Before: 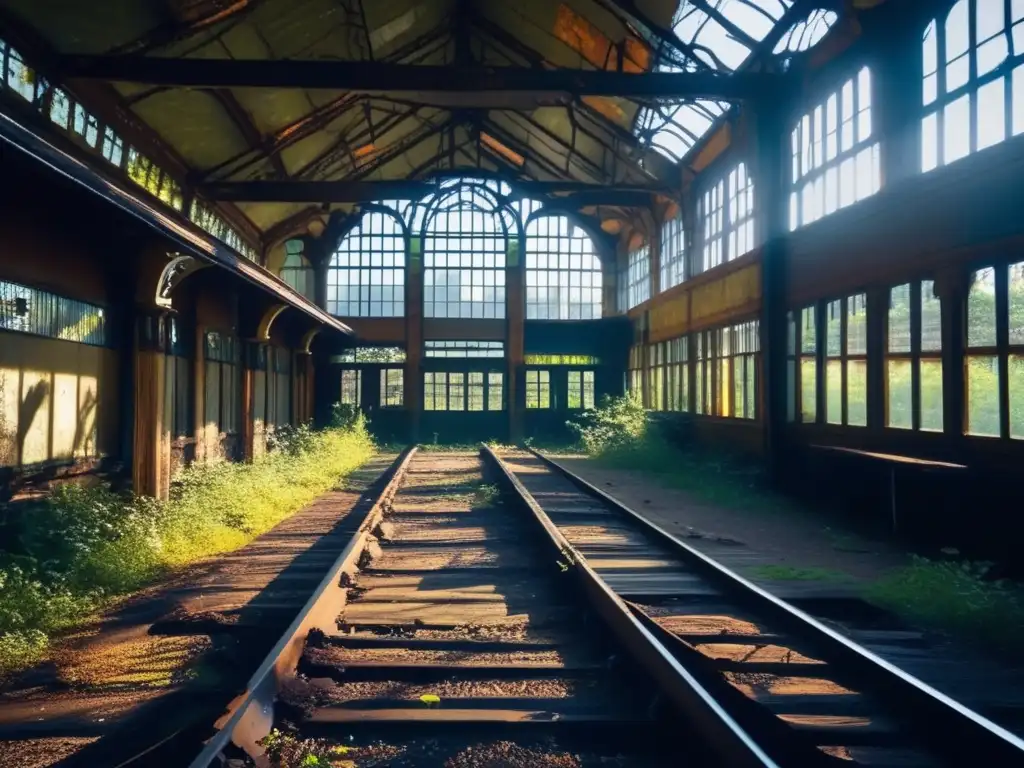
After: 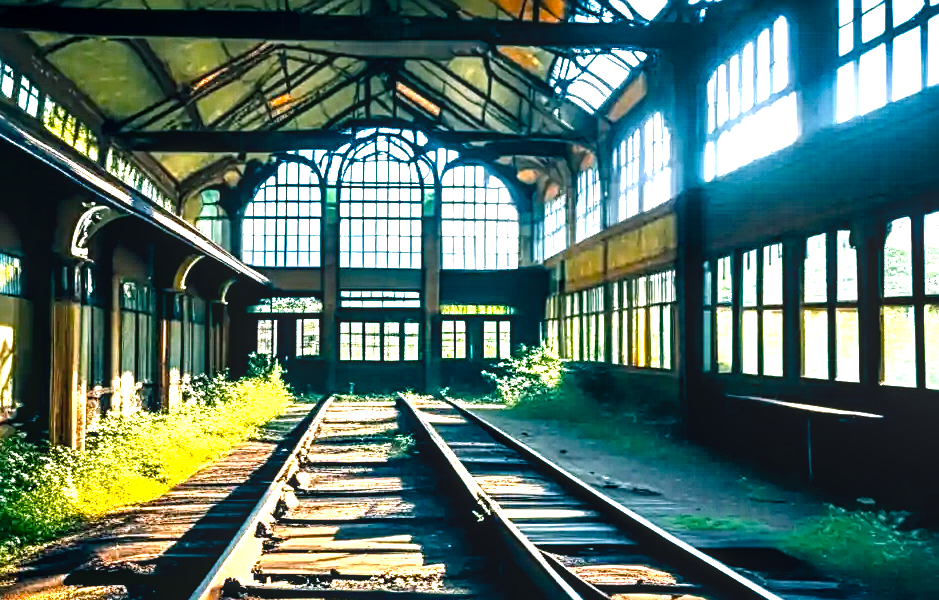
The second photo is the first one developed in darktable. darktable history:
local contrast: detail 130%
contrast equalizer: octaves 7, y [[0.609, 0.611, 0.615, 0.613, 0.607, 0.603], [0.504, 0.498, 0.496, 0.499, 0.506, 0.516], [0 ×6], [0 ×6], [0 ×6]]
exposure: black level correction 0, exposure 1.293 EV, compensate highlight preservation false
color balance rgb: power › chroma 2.131%, power › hue 167.5°, global offset › luminance 0.219%, global offset › hue 170.46°, perceptual saturation grading › global saturation 25.328%, saturation formula JzAzBz (2021)
sharpen: radius 3.102
crop: left 8.286%, top 6.535%, bottom 15.313%
